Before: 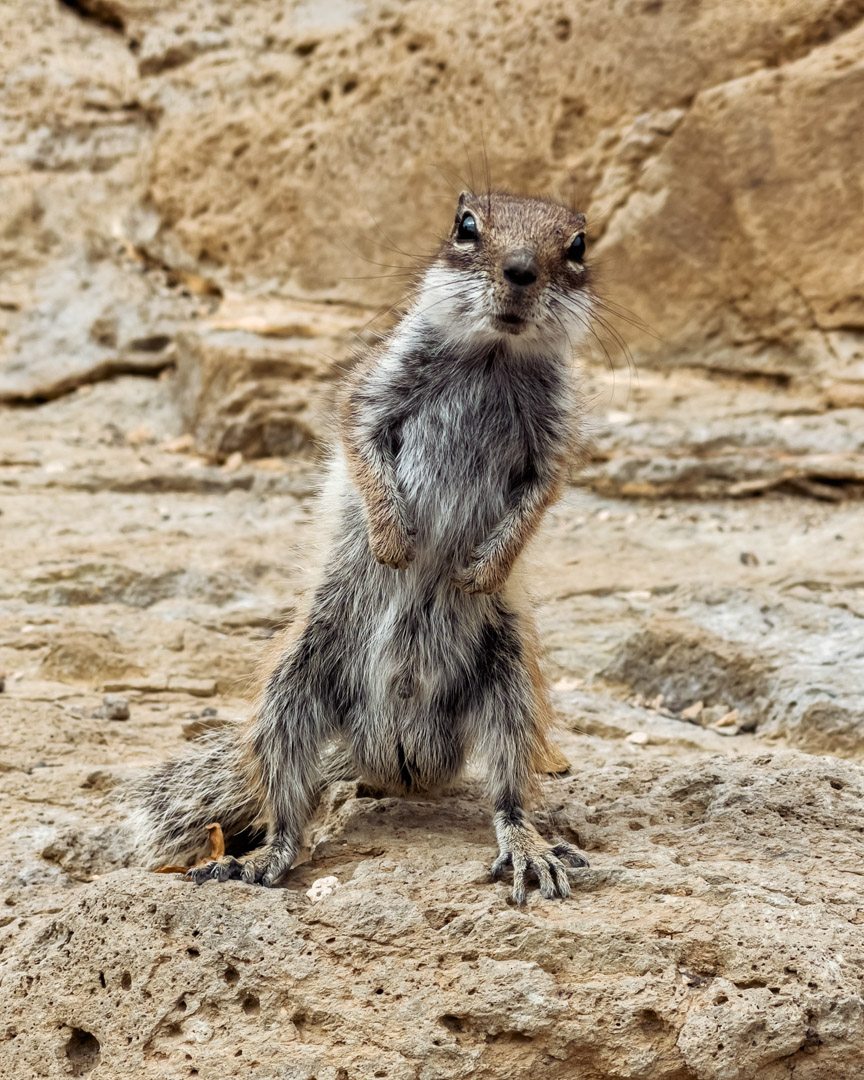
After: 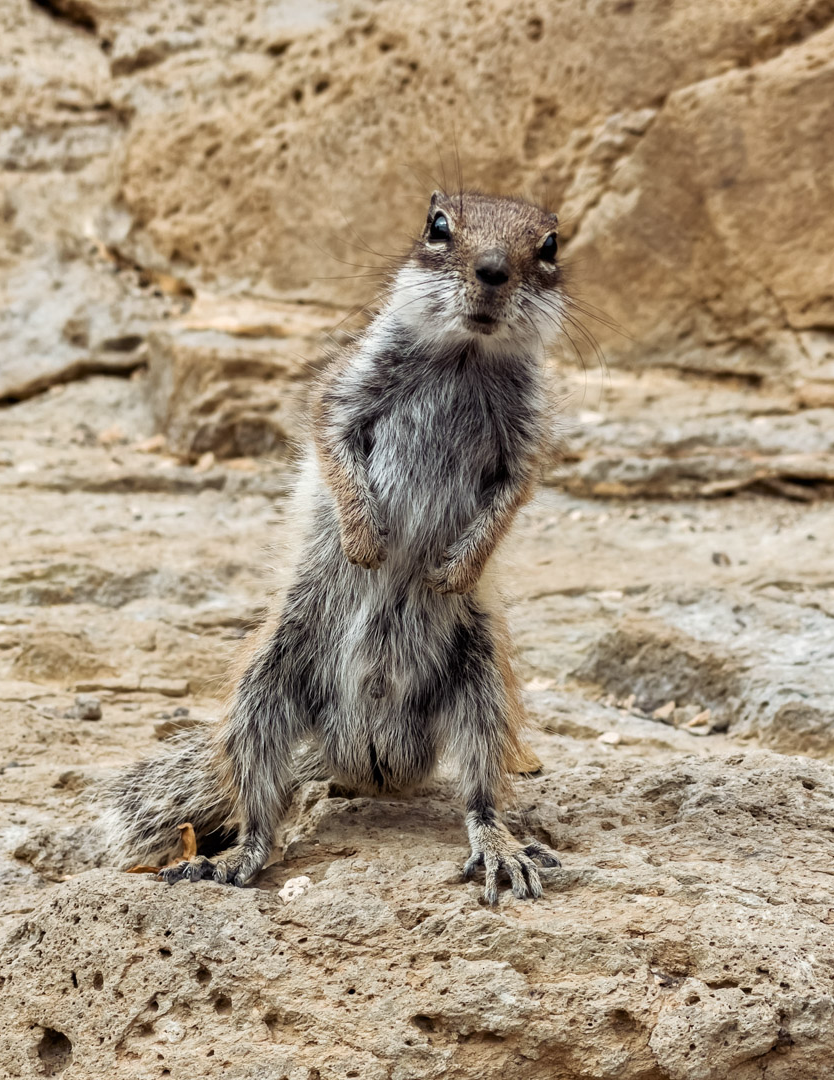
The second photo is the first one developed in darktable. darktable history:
contrast brightness saturation: saturation -0.056
crop and rotate: left 3.472%
